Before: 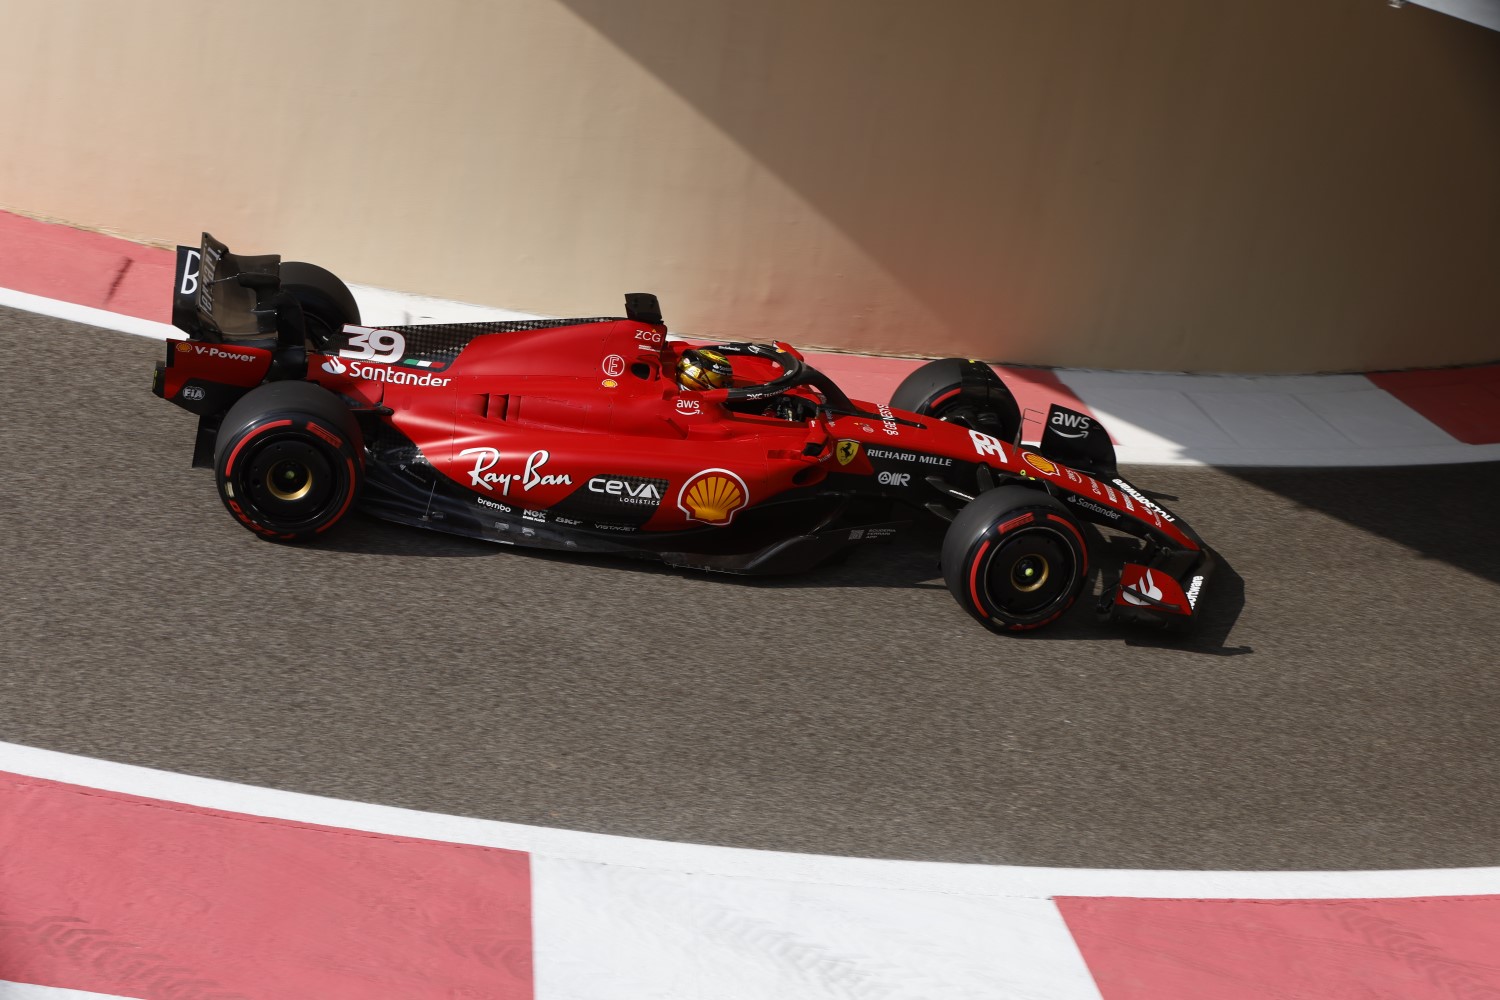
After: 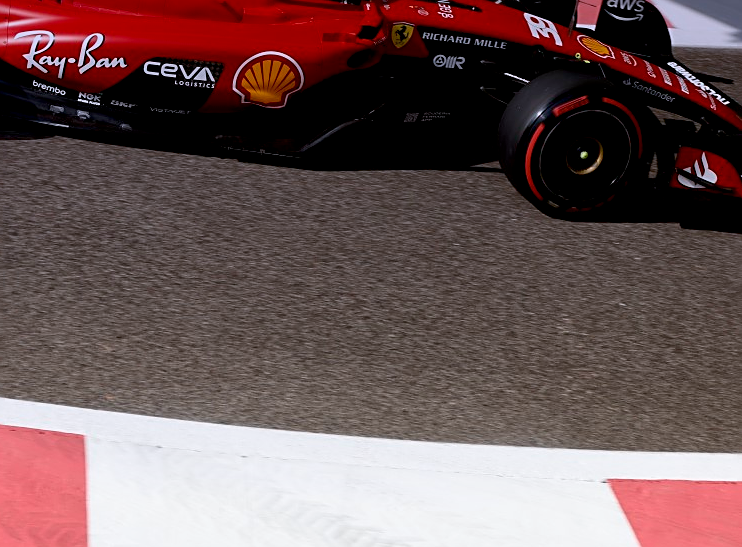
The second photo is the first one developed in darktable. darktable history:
base curve: preserve colors none
shadows and highlights: shadows -30, highlights 30
local contrast: mode bilateral grid, contrast 20, coarseness 50, detail 120%, midtone range 0.2
crop: left 29.672%, top 41.786%, right 20.851%, bottom 3.487%
sharpen: on, module defaults
graduated density: hue 238.83°, saturation 50%
exposure: black level correction 0.009, compensate highlight preservation false
color balance: on, module defaults
